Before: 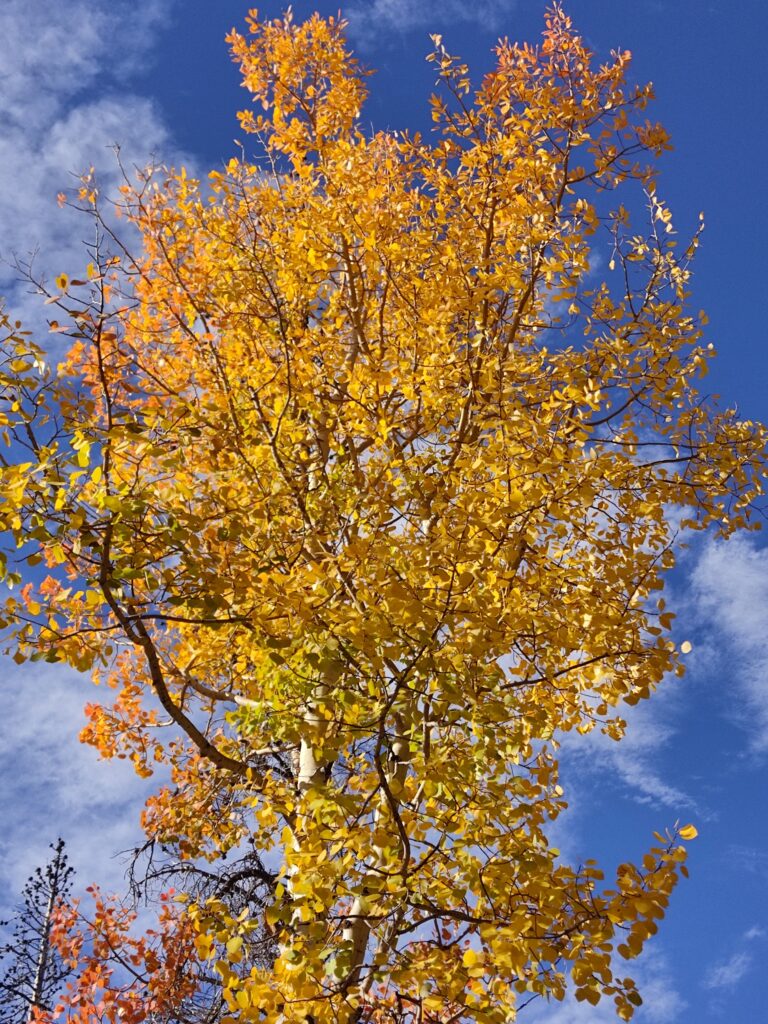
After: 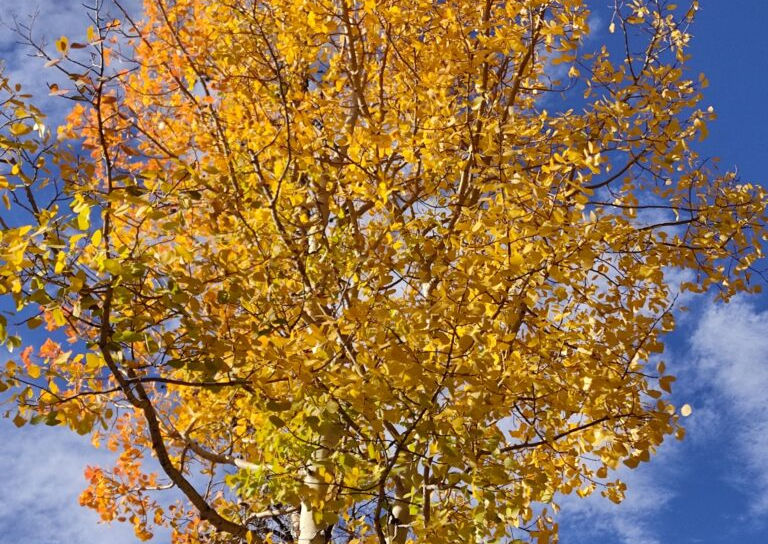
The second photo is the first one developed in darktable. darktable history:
crop and rotate: top 23.18%, bottom 23.603%
